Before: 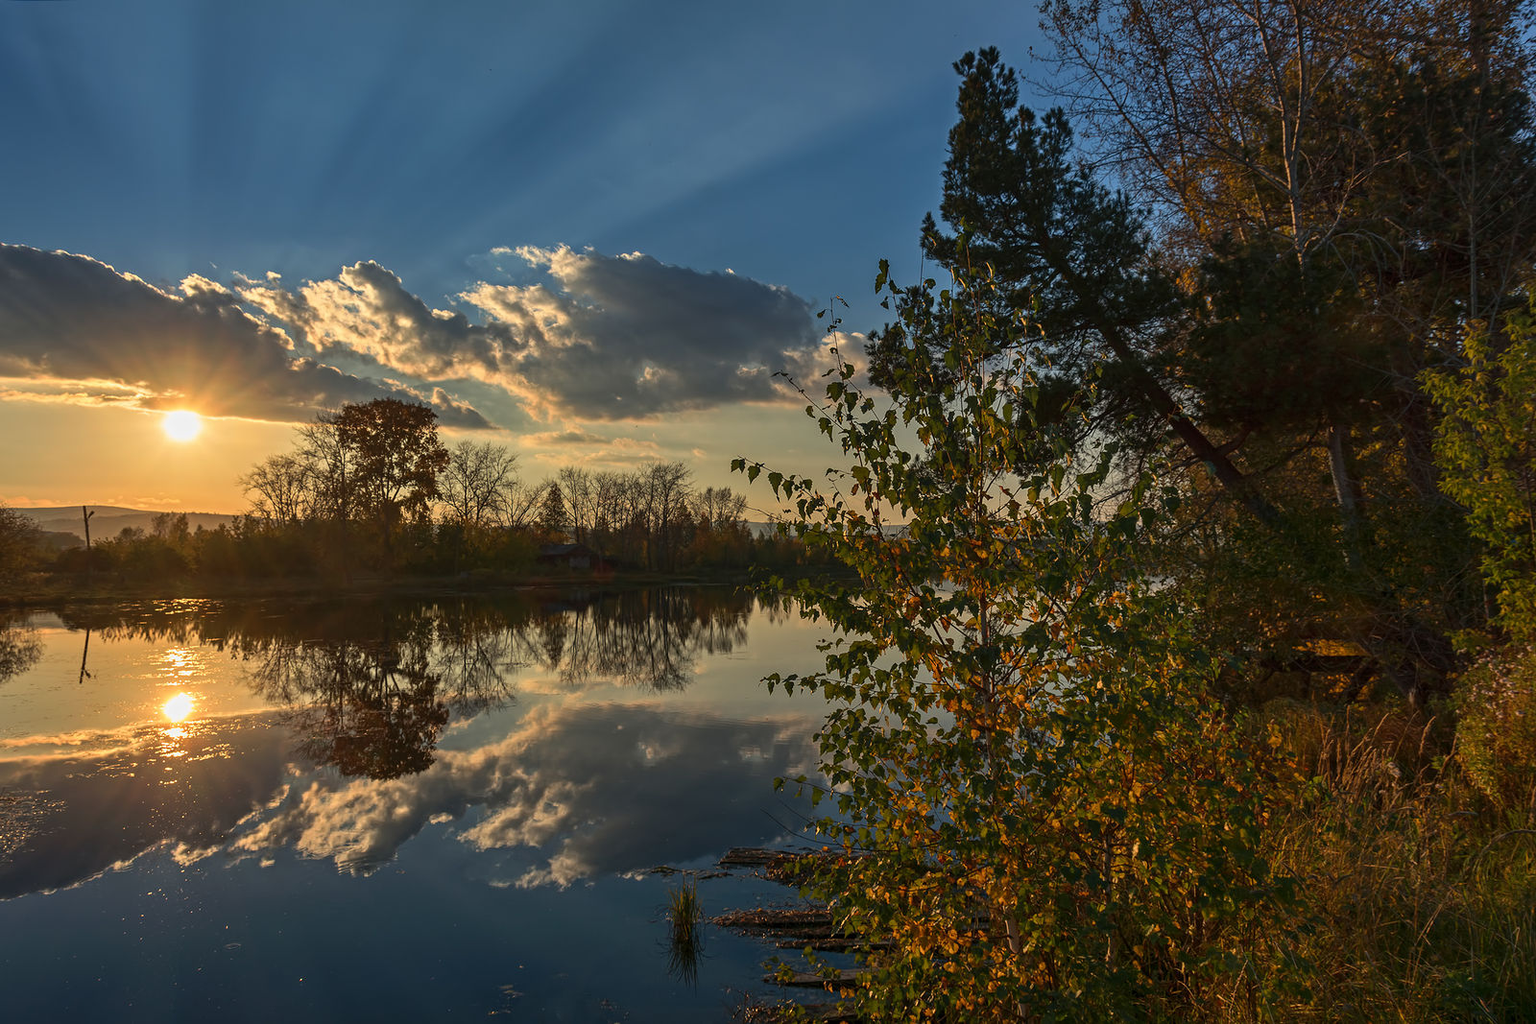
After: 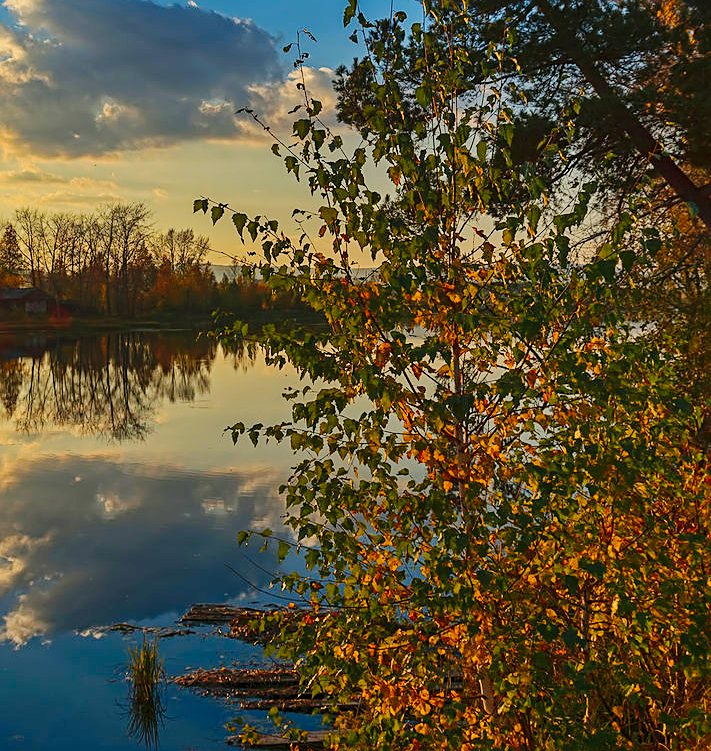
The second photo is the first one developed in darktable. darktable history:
base curve: curves: ch0 [(0, 0) (0.036, 0.025) (0.121, 0.166) (0.206, 0.329) (0.605, 0.79) (1, 1)], preserve colors none
color balance rgb: linear chroma grading › global chroma 14.493%, perceptual saturation grading › global saturation 0.066%, contrast -29.704%
crop: left 35.558%, top 26.153%, right 19.982%, bottom 3.402%
sharpen: on, module defaults
exposure: exposure 0.21 EV, compensate highlight preservation false
